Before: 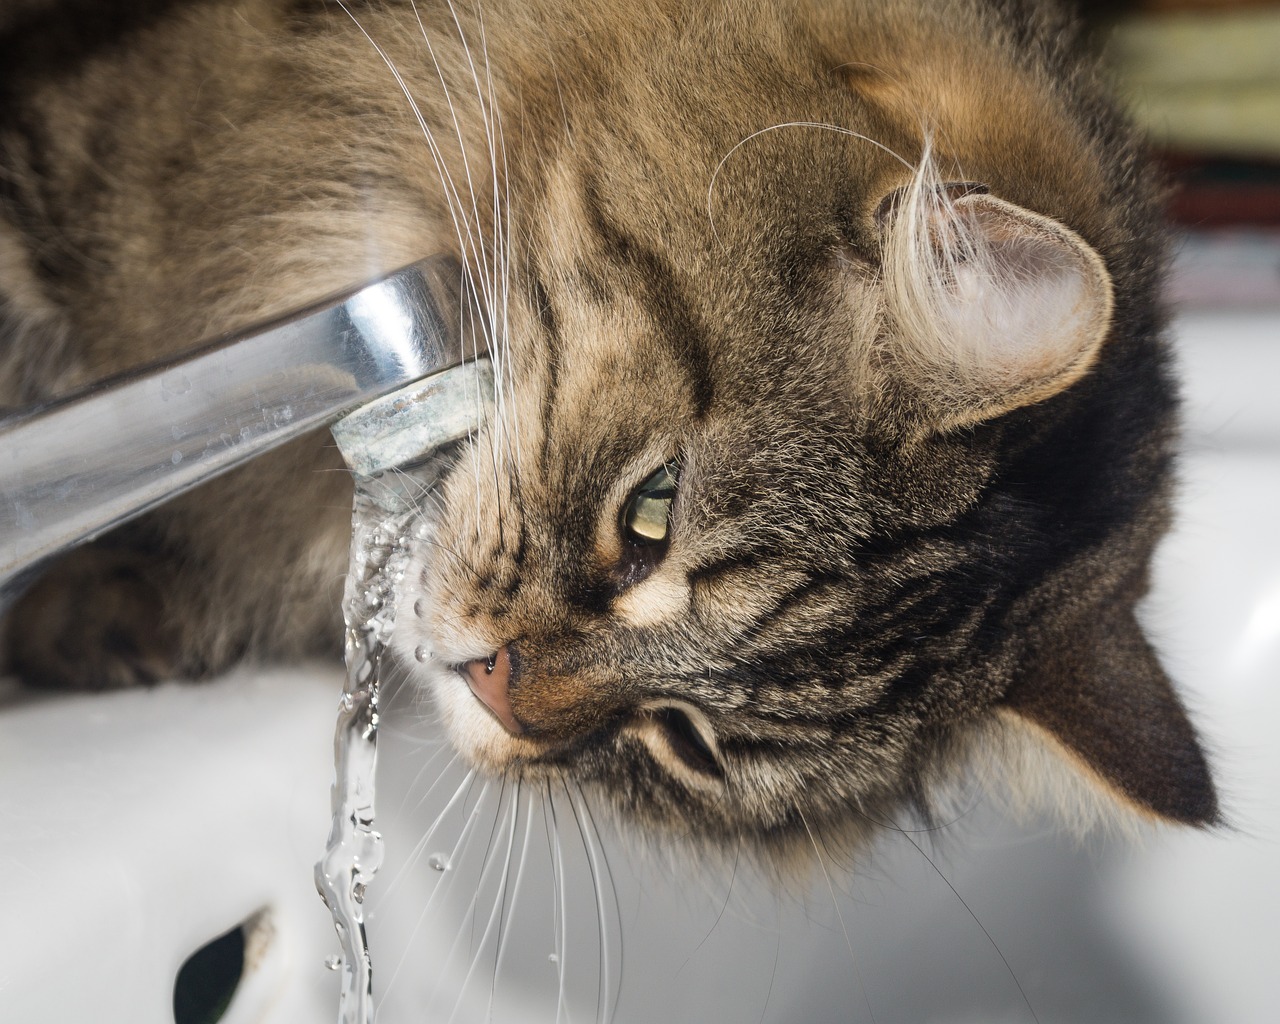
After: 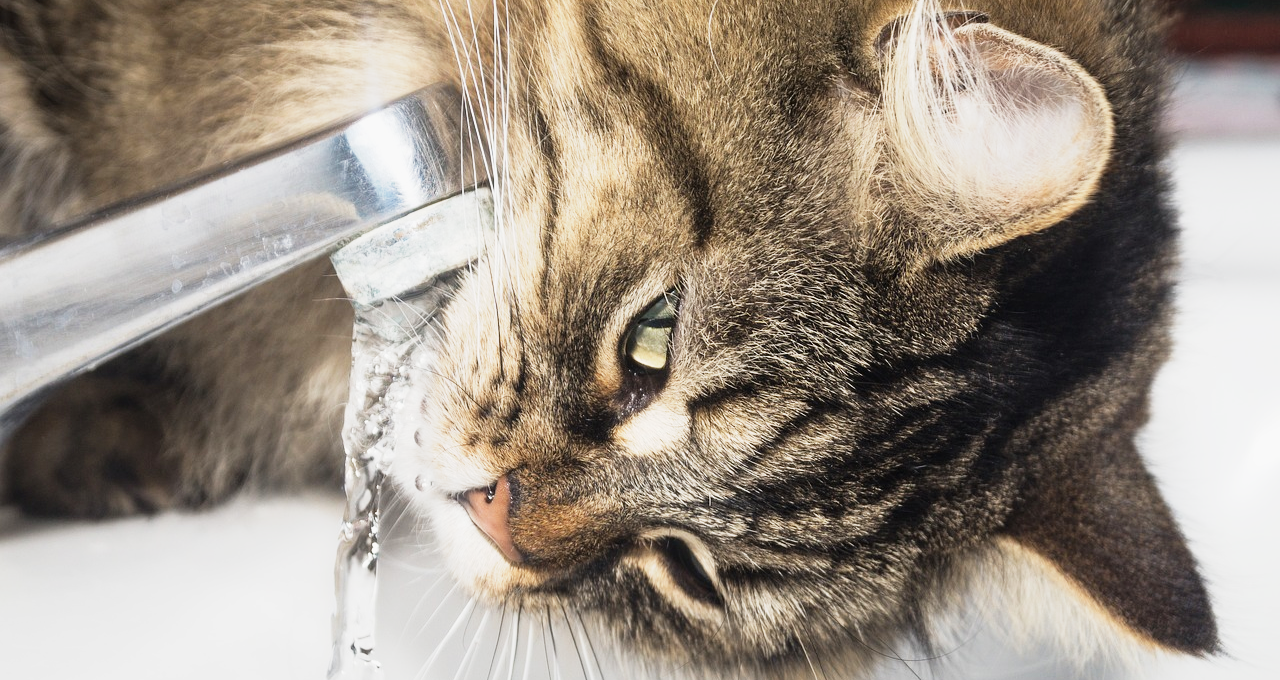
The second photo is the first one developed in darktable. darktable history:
tone equalizer: -8 EV -0.441 EV, -7 EV -0.4 EV, -6 EV -0.311 EV, -5 EV -0.245 EV, -3 EV 0.209 EV, -2 EV 0.325 EV, -1 EV 0.408 EV, +0 EV 0.413 EV
base curve: curves: ch0 [(0, 0) (0.088, 0.125) (0.176, 0.251) (0.354, 0.501) (0.613, 0.749) (1, 0.877)], preserve colors none
crop: top 16.767%, bottom 16.744%
